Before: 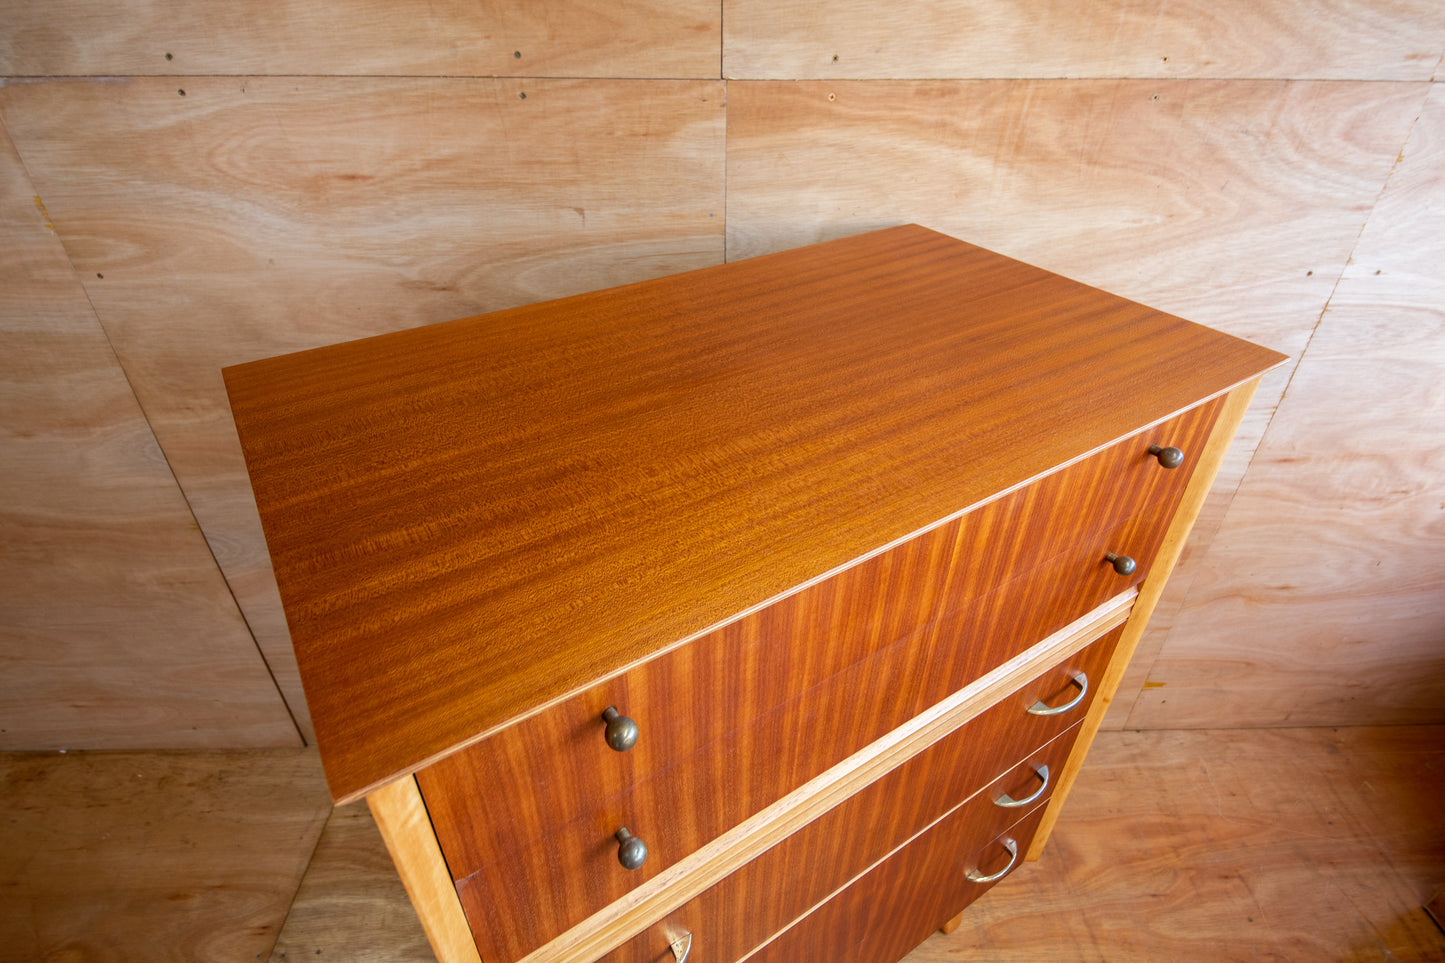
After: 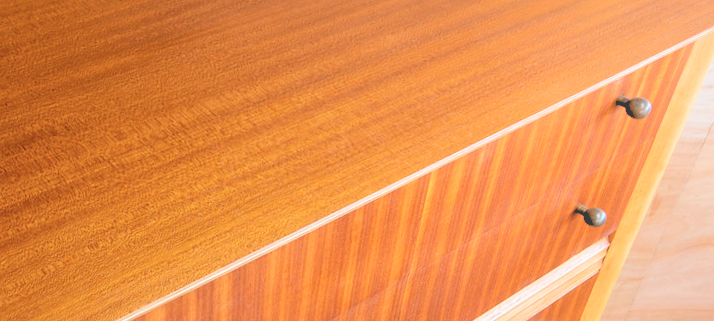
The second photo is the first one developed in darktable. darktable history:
crop: left 36.607%, top 34.735%, right 13.146%, bottom 30.611%
rotate and perspective: rotation -1.42°, crop left 0.016, crop right 0.984, crop top 0.035, crop bottom 0.965
rgb levels: levels [[0.027, 0.429, 0.996], [0, 0.5, 1], [0, 0.5, 1]]
color correction: saturation 0.85
bloom: size 40%
